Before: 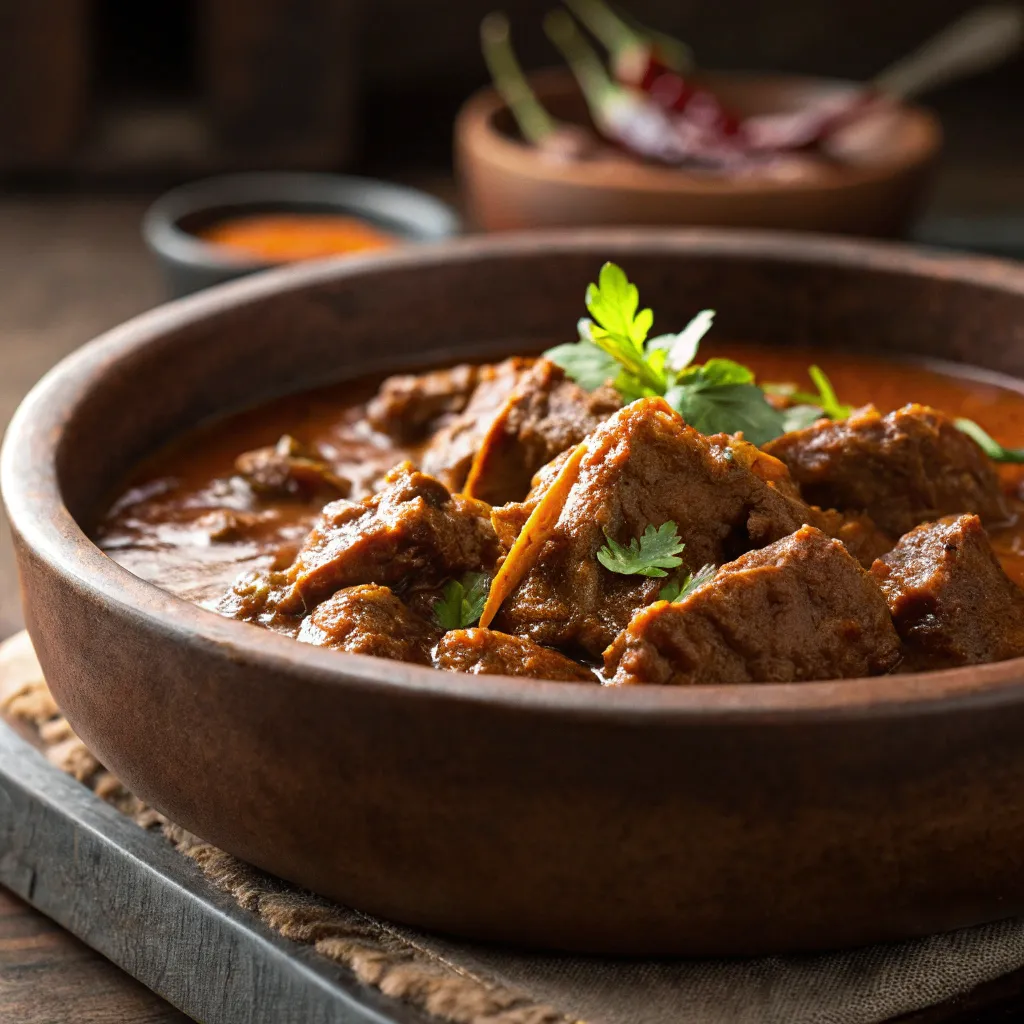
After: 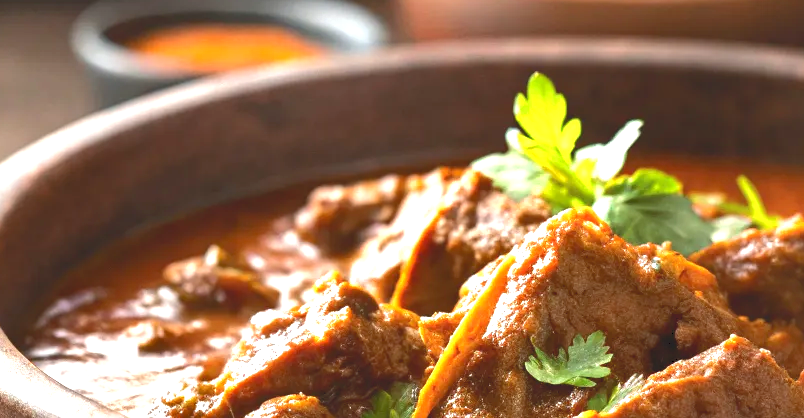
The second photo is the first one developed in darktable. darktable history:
tone curve: curves: ch0 [(0, 0) (0.003, 0.125) (0.011, 0.139) (0.025, 0.155) (0.044, 0.174) (0.069, 0.192) (0.1, 0.211) (0.136, 0.234) (0.177, 0.262) (0.224, 0.296) (0.277, 0.337) (0.335, 0.385) (0.399, 0.436) (0.468, 0.5) (0.543, 0.573) (0.623, 0.644) (0.709, 0.713) (0.801, 0.791) (0.898, 0.881) (1, 1)], color space Lab, independent channels, preserve colors none
exposure: black level correction 0.001, exposure 0.955 EV, compensate highlight preservation false
crop: left 7.127%, top 18.562%, right 14.345%, bottom 40.522%
shadows and highlights: white point adjustment 0.861, soften with gaussian
